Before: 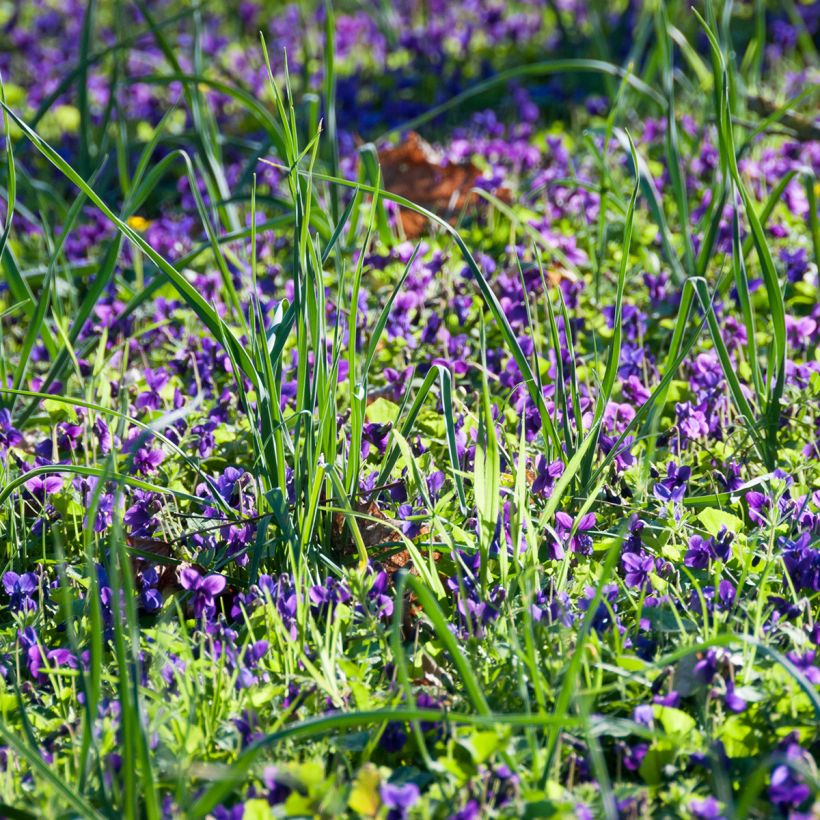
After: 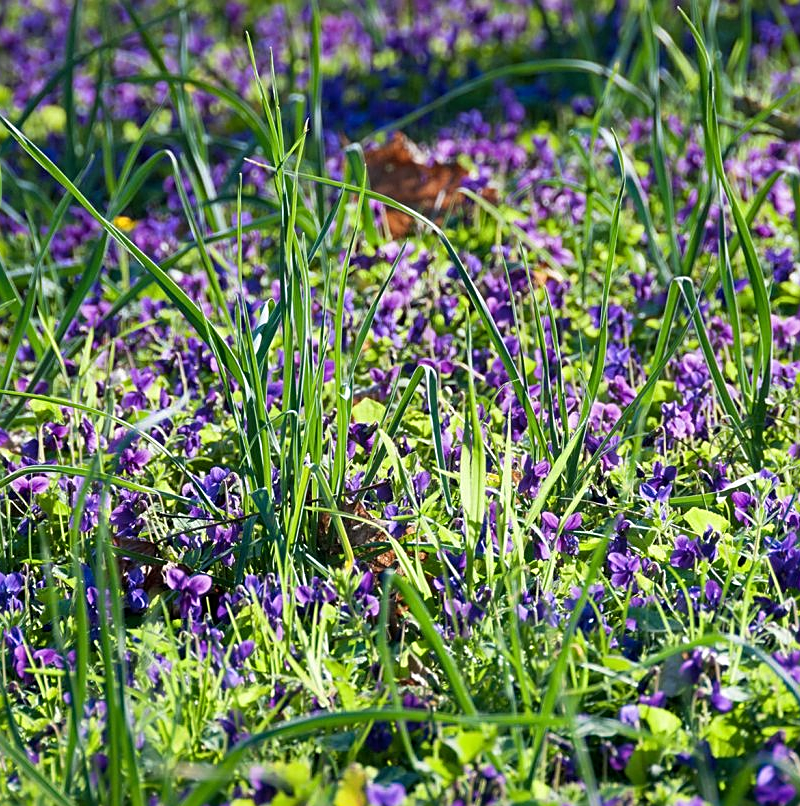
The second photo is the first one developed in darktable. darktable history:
crop and rotate: left 1.764%, right 0.567%, bottom 1.622%
color zones: curves: ch0 [(0.068, 0.464) (0.25, 0.5) (0.48, 0.508) (0.75, 0.536) (0.886, 0.476) (0.967, 0.456)]; ch1 [(0.066, 0.456) (0.25, 0.5) (0.616, 0.508) (0.746, 0.56) (0.934, 0.444)]
sharpen: on, module defaults
